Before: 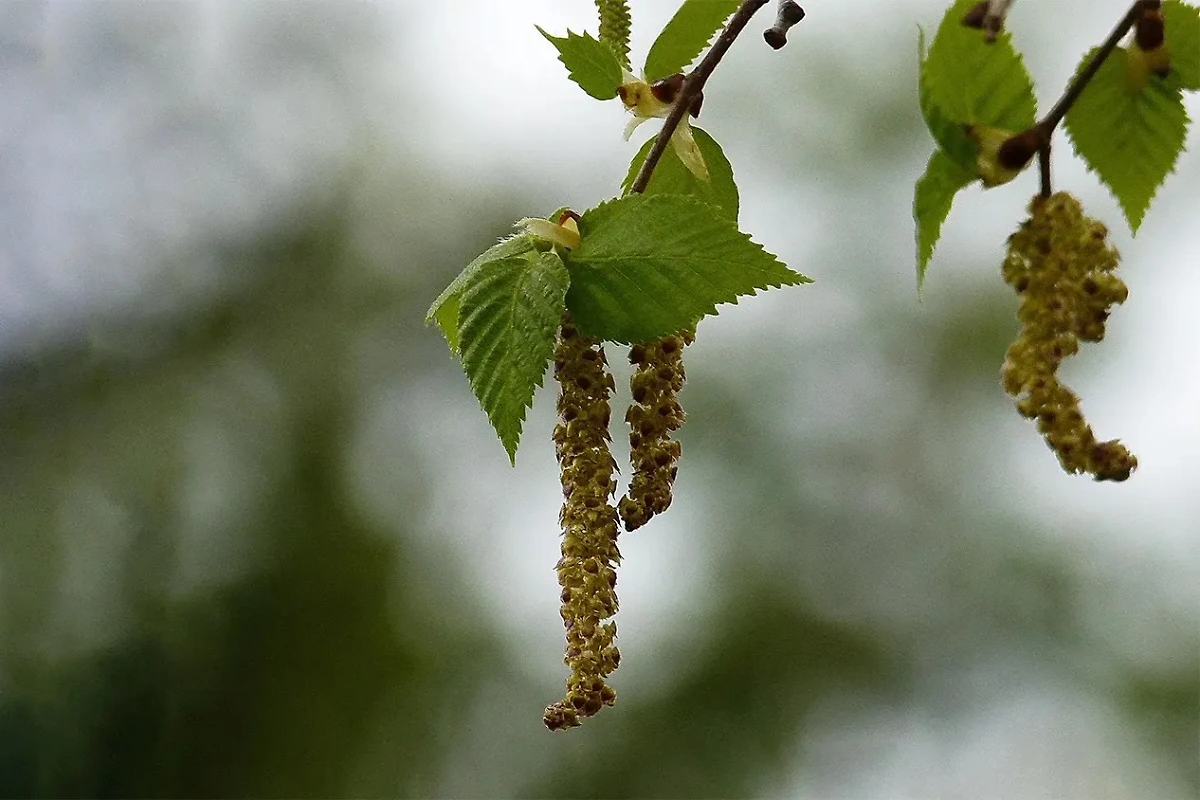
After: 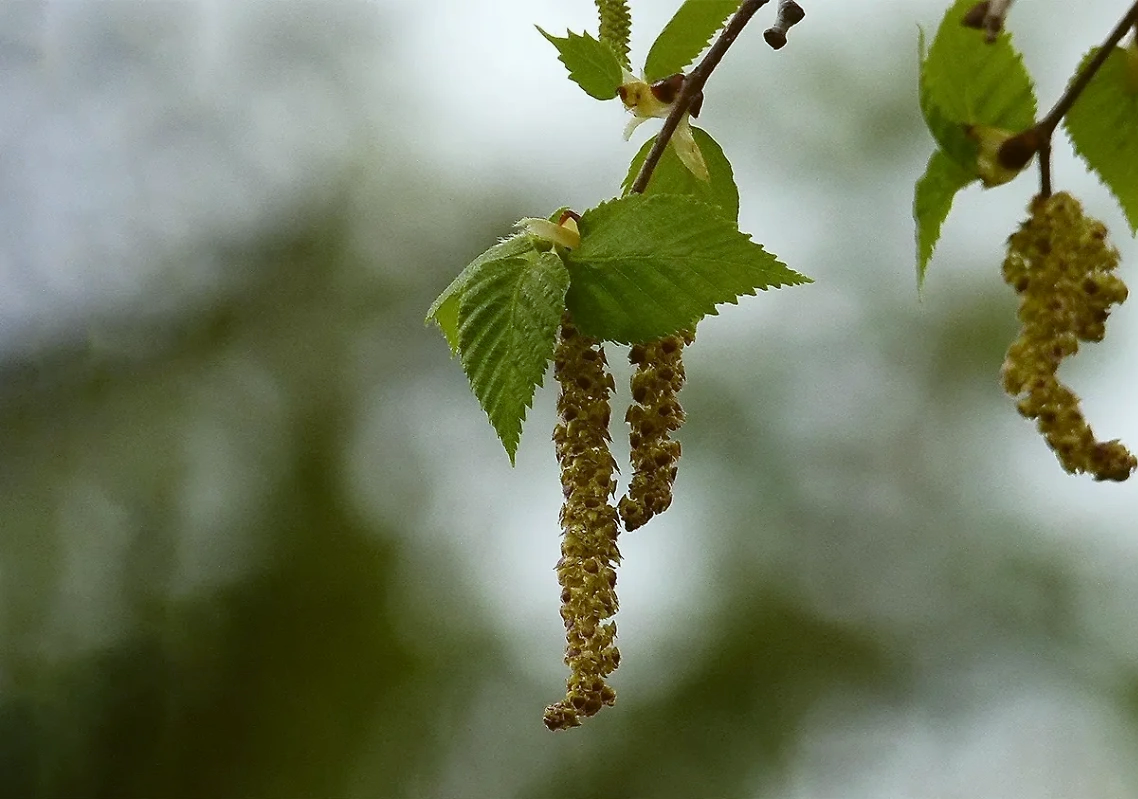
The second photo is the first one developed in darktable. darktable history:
color balance: lift [1.004, 1.002, 1.002, 0.998], gamma [1, 1.007, 1.002, 0.993], gain [1, 0.977, 1.013, 1.023], contrast -3.64%
crop and rotate: right 5.167%
